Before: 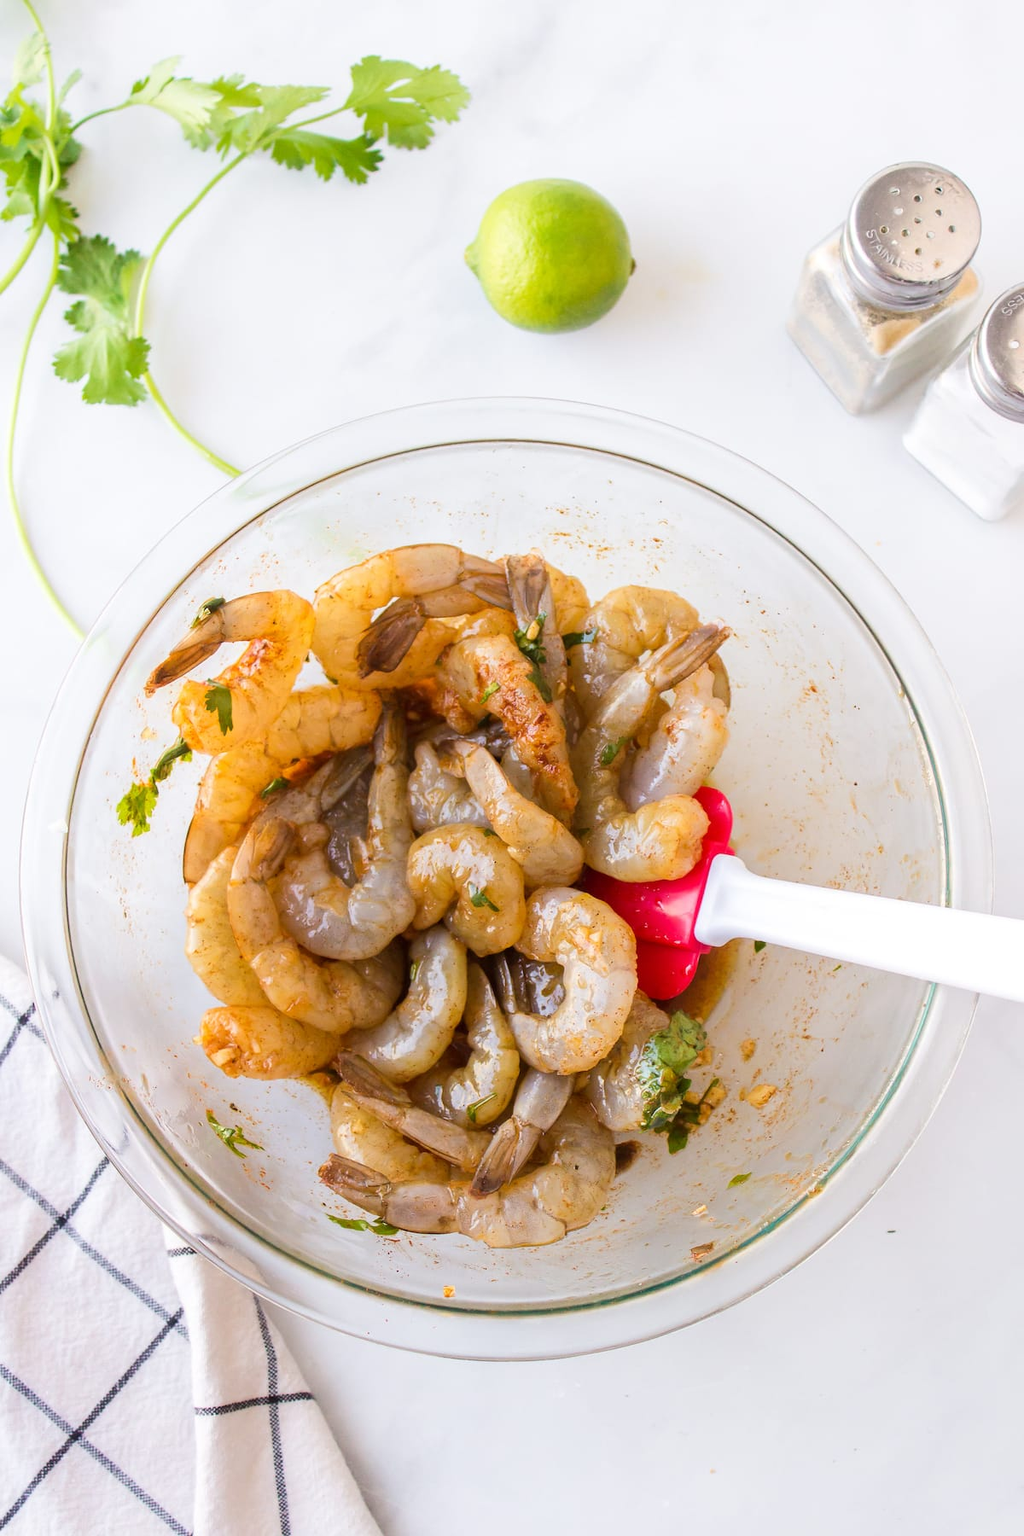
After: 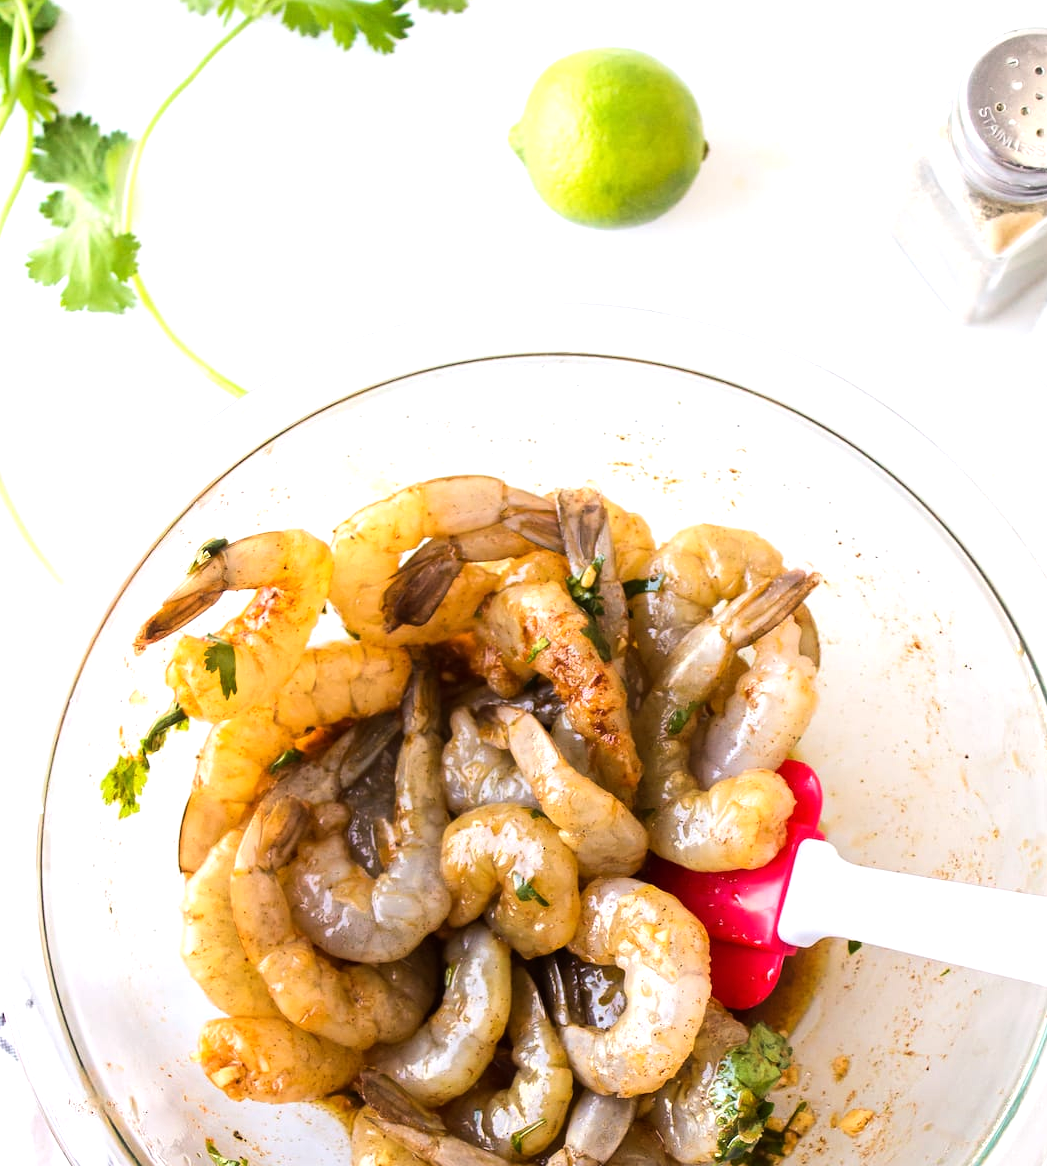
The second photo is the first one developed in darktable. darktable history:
exposure: exposure -0.158 EV, compensate highlight preservation false
crop: left 3.065%, top 9.009%, right 9.663%, bottom 26.198%
tone equalizer: -8 EV -0.717 EV, -7 EV -0.736 EV, -6 EV -0.639 EV, -5 EV -0.375 EV, -3 EV 0.37 EV, -2 EV 0.6 EV, -1 EV 0.676 EV, +0 EV 0.748 EV, edges refinement/feathering 500, mask exposure compensation -1.57 EV, preserve details no
